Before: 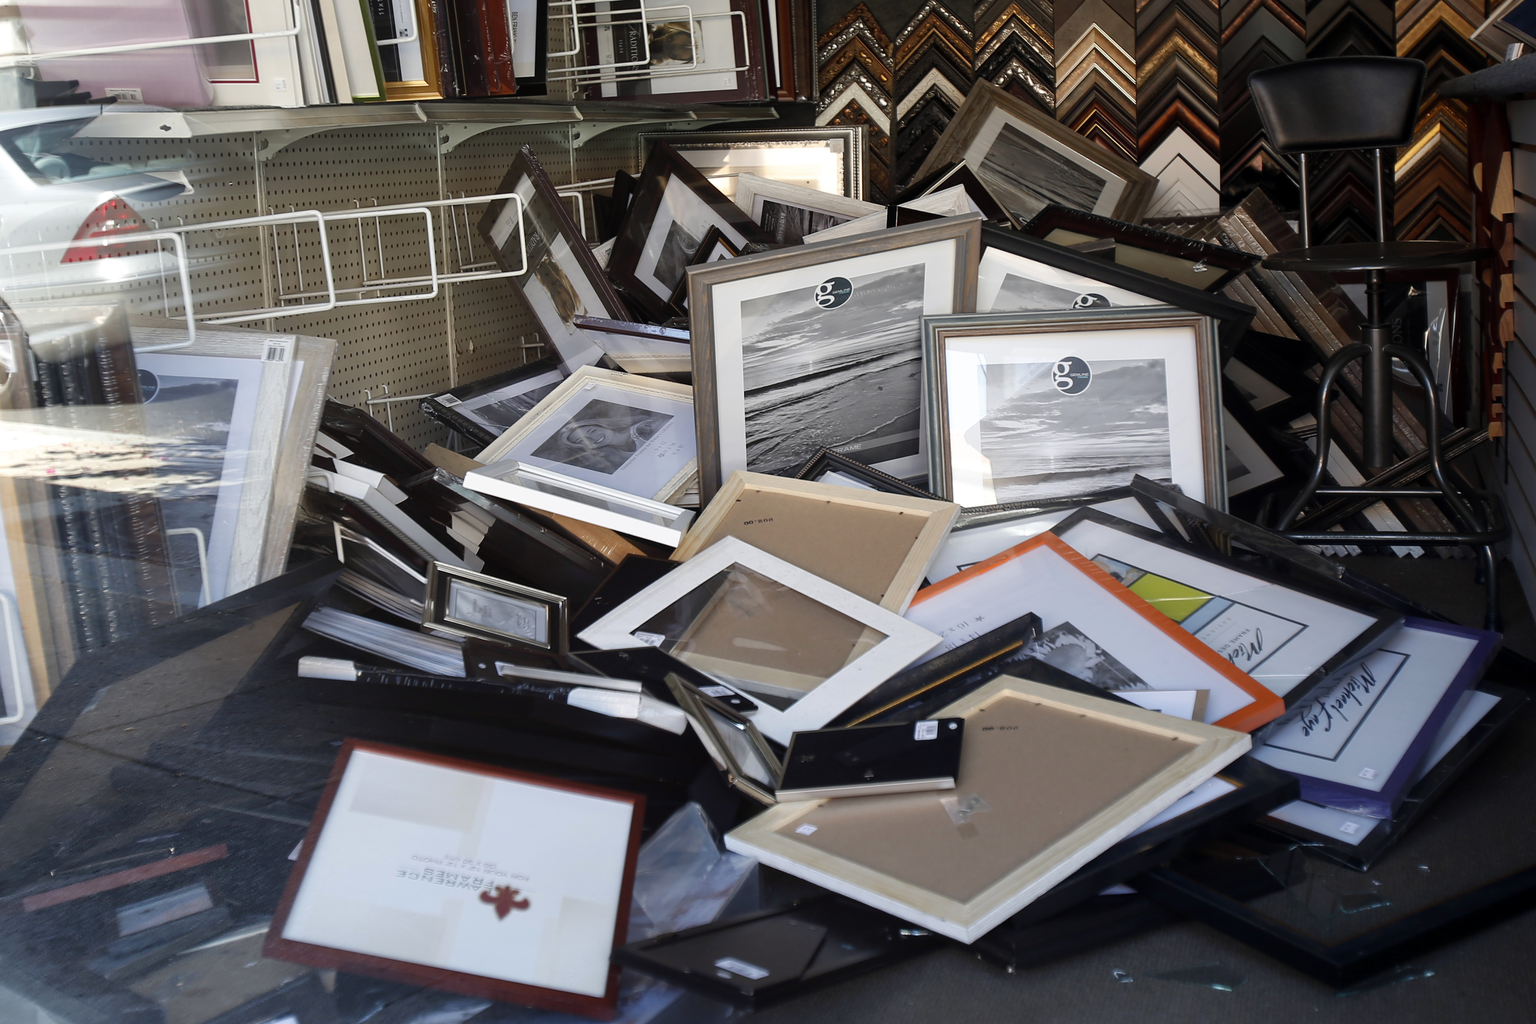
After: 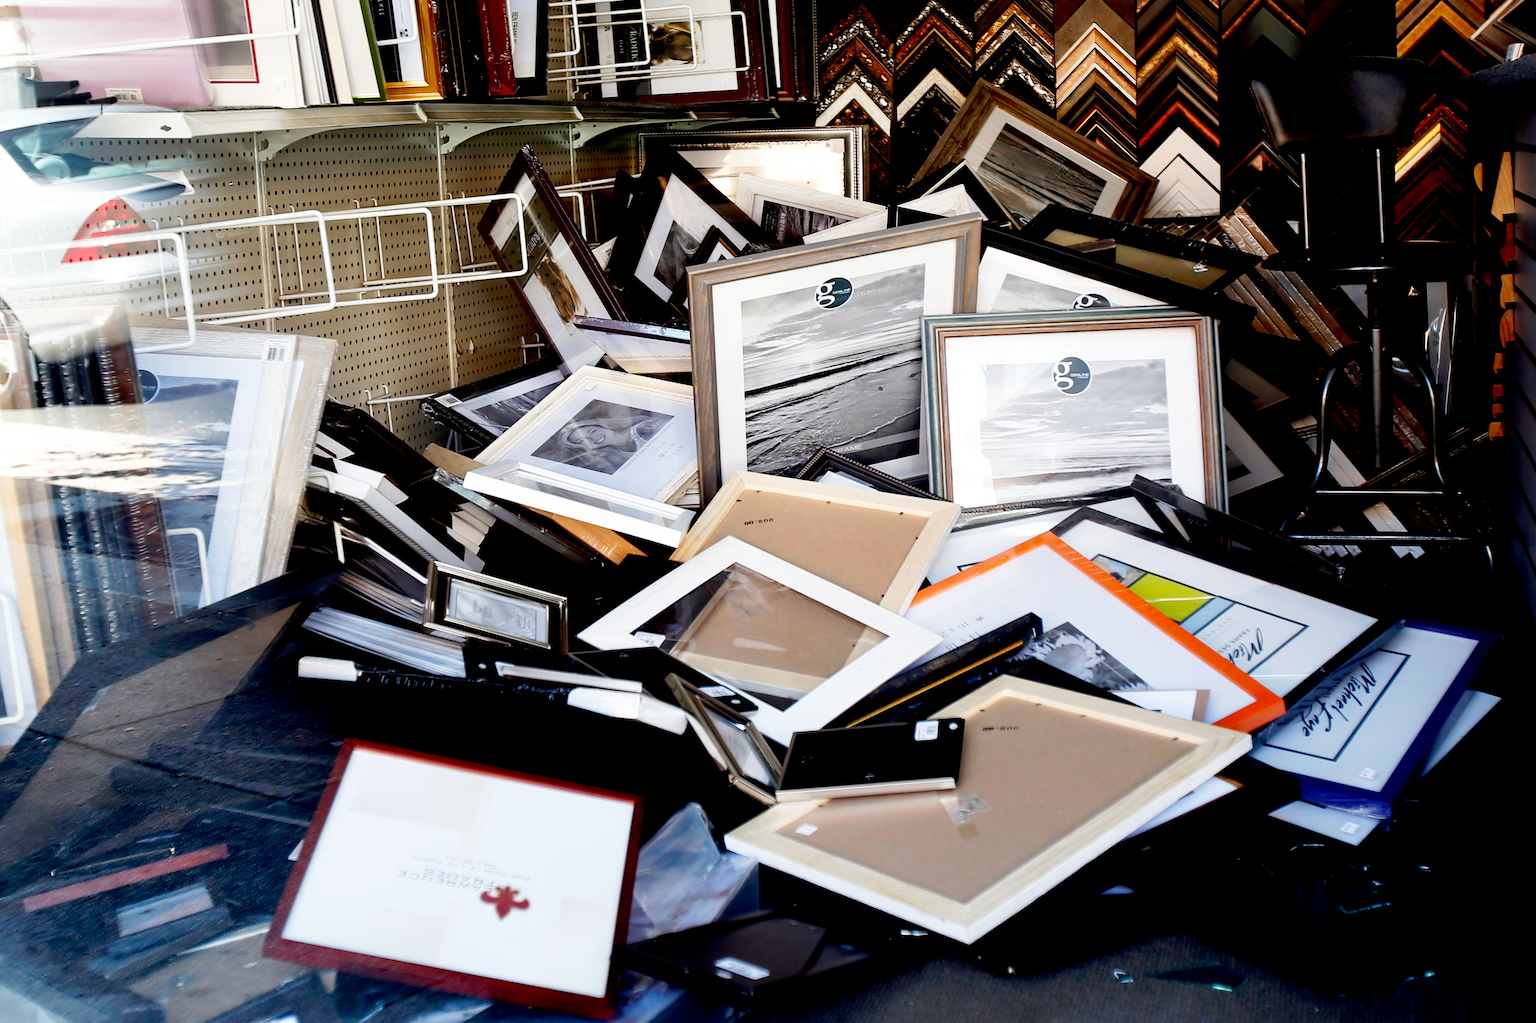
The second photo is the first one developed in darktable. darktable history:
exposure: black level correction 0.016, exposure -0.009 EV, compensate highlight preservation false
base curve: curves: ch0 [(0, 0) (0.005, 0.002) (0.15, 0.3) (0.4, 0.7) (0.75, 0.95) (1, 1)], preserve colors none
